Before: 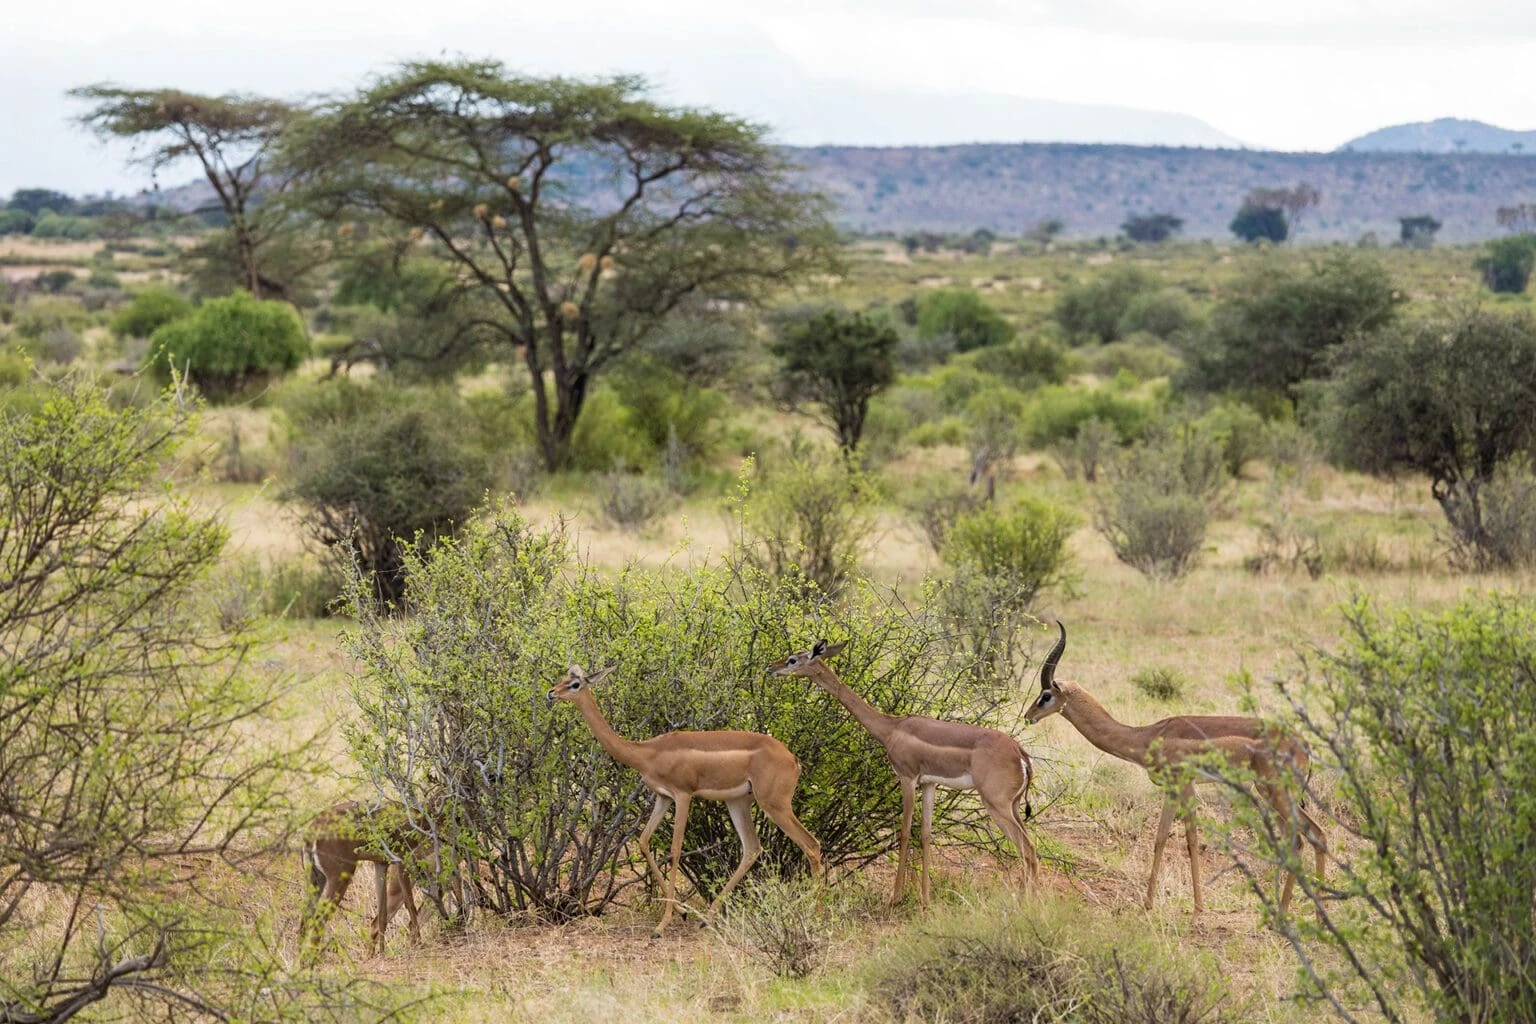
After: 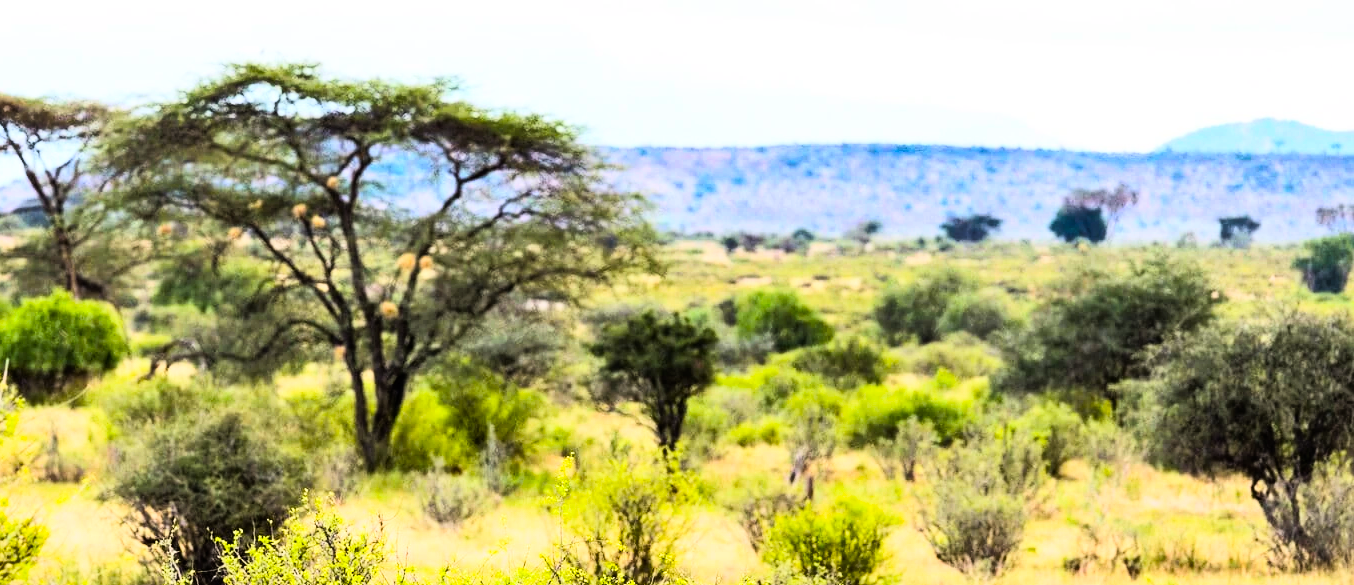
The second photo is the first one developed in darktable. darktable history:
crop and rotate: left 11.812%, bottom 42.776%
color balance rgb: perceptual saturation grading › global saturation 30%, global vibrance 20%
shadows and highlights: low approximation 0.01, soften with gaussian
rgb curve: curves: ch0 [(0, 0) (0.21, 0.15) (0.24, 0.21) (0.5, 0.75) (0.75, 0.96) (0.89, 0.99) (1, 1)]; ch1 [(0, 0.02) (0.21, 0.13) (0.25, 0.2) (0.5, 0.67) (0.75, 0.9) (0.89, 0.97) (1, 1)]; ch2 [(0, 0.02) (0.21, 0.13) (0.25, 0.2) (0.5, 0.67) (0.75, 0.9) (0.89, 0.97) (1, 1)], compensate middle gray true
